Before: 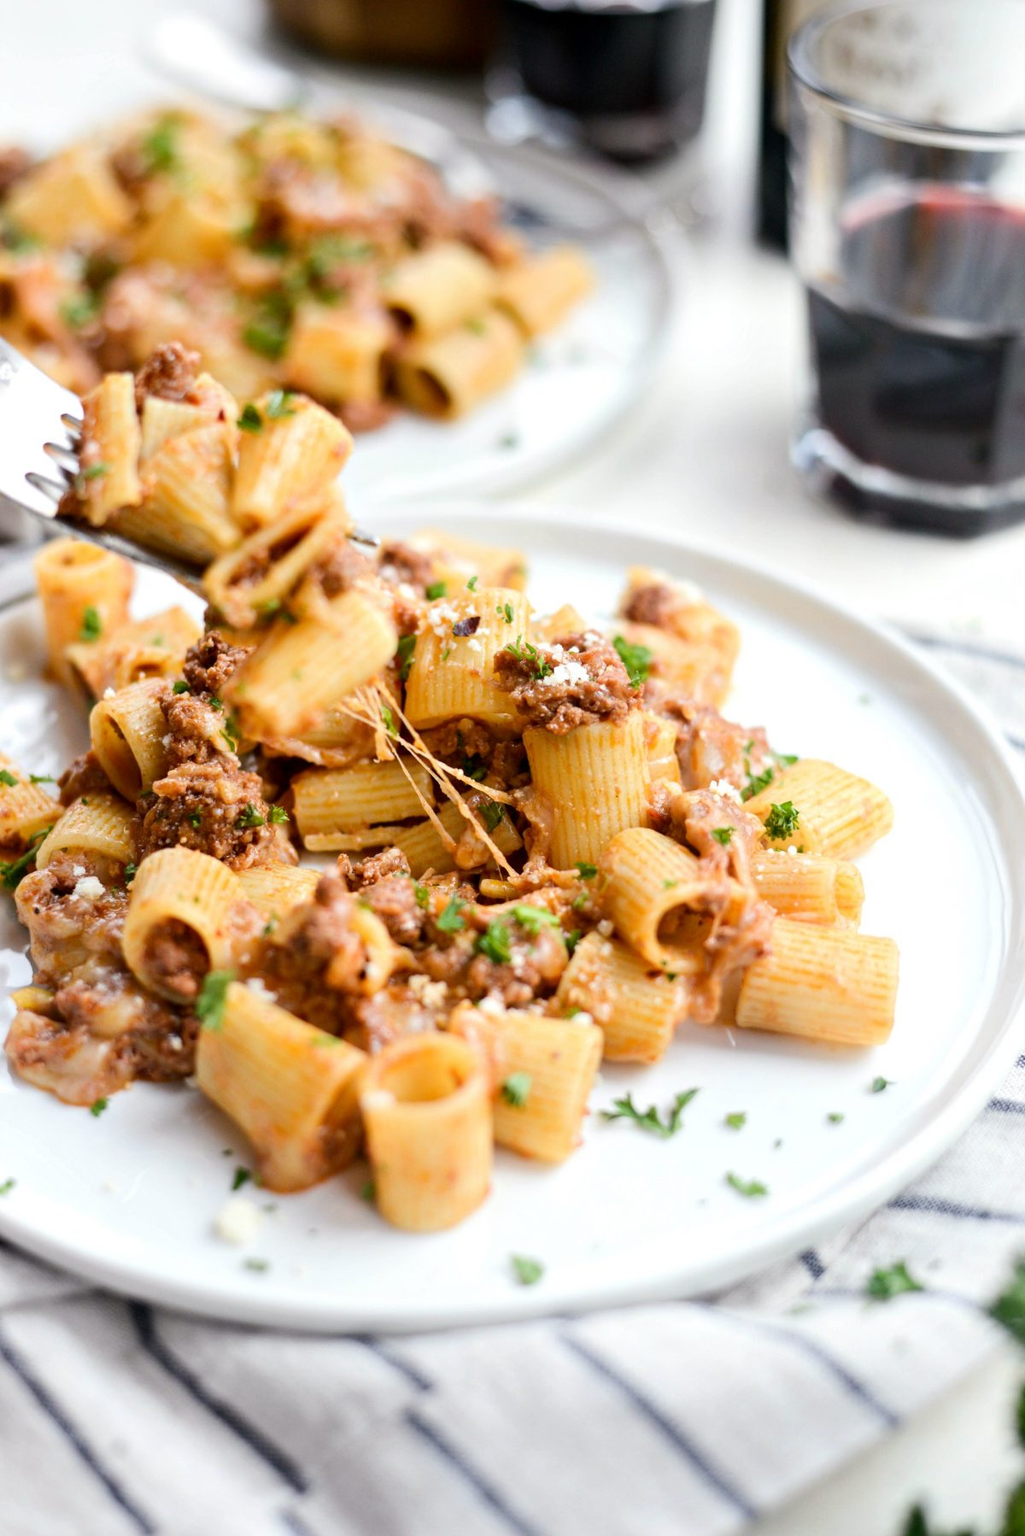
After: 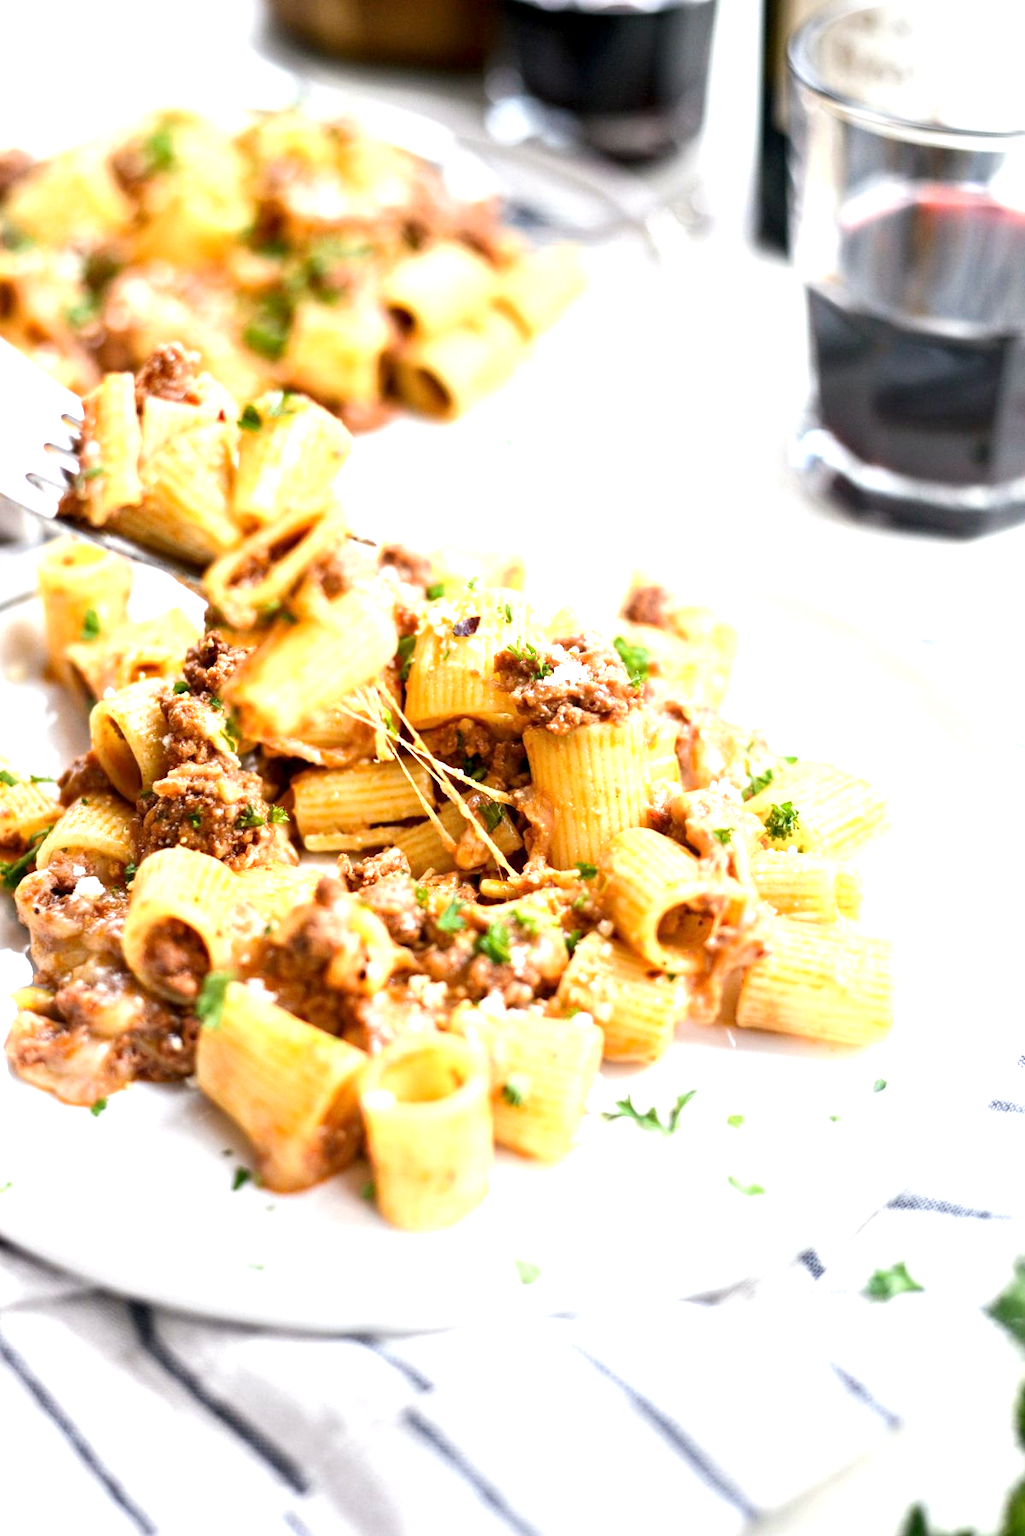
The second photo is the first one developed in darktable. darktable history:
local contrast: highlights 100%, shadows 100%, detail 120%, midtone range 0.2
exposure: exposure 0.943 EV, compensate highlight preservation false
